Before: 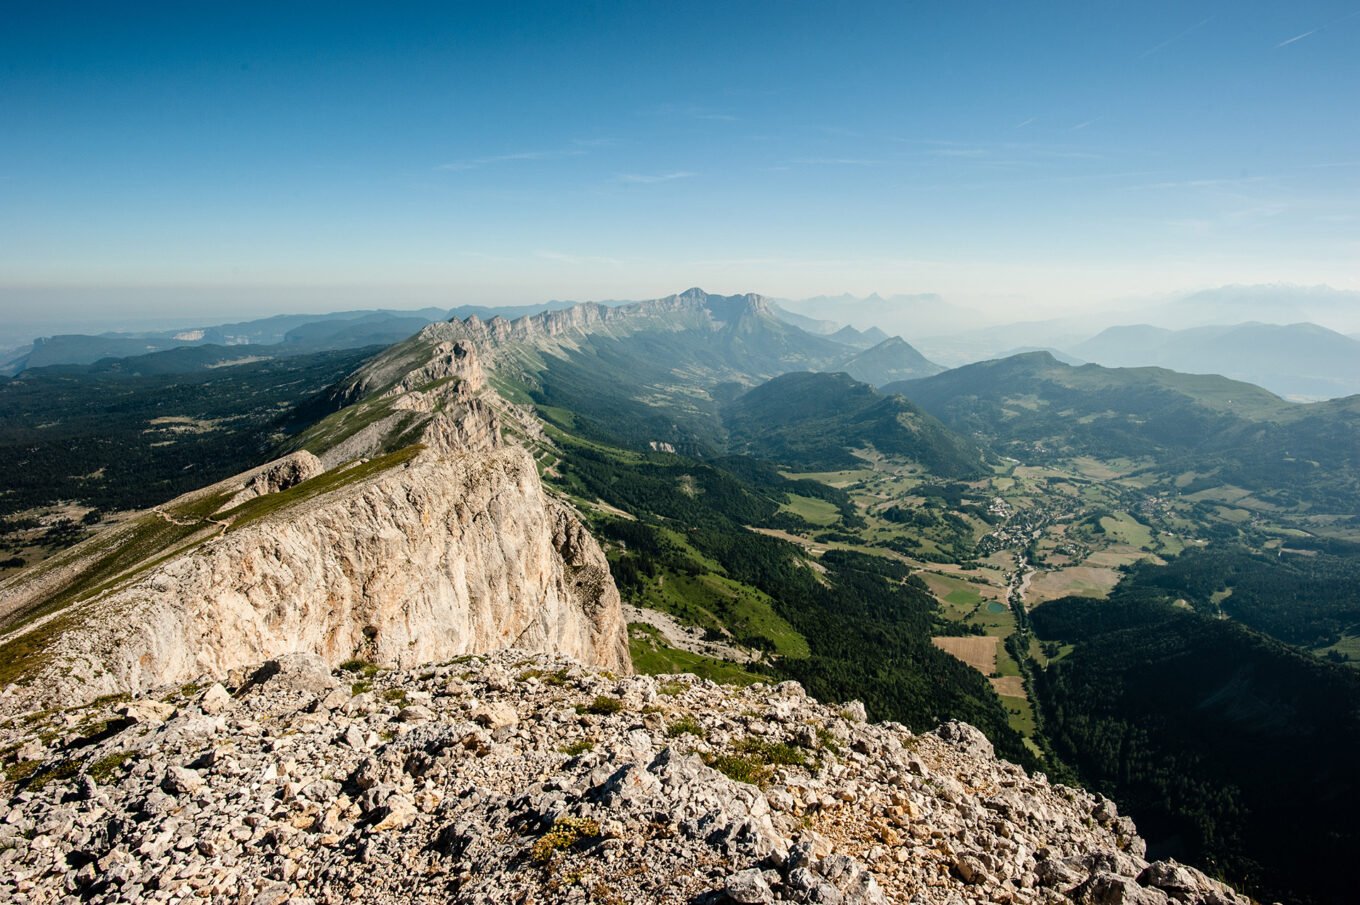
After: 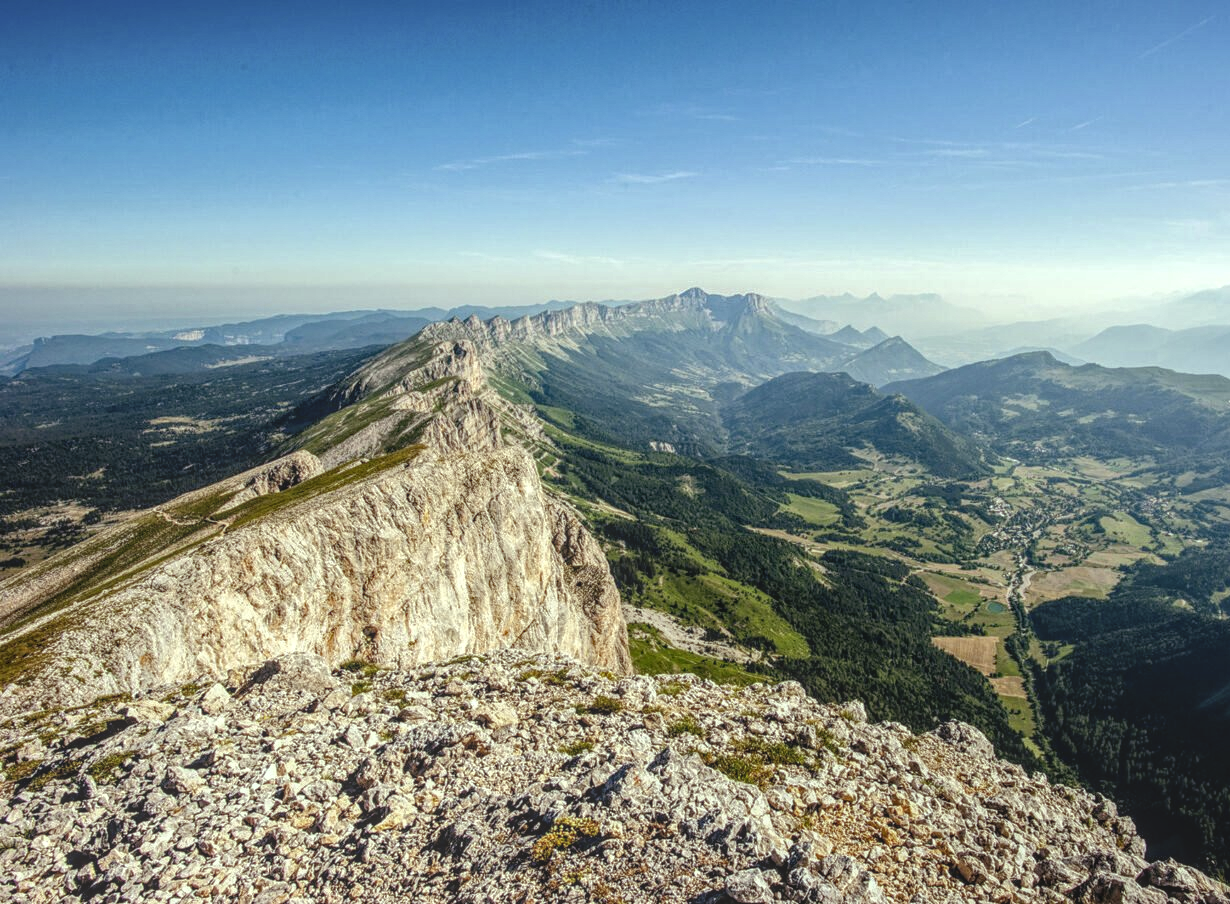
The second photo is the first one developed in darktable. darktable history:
crop: right 9.509%, bottom 0.031%
haze removal: compatibility mode true, adaptive false
local contrast: highlights 66%, shadows 33%, detail 166%, midtone range 0.2
color balance: mode lift, gamma, gain (sRGB), lift [0.997, 0.979, 1.021, 1.011], gamma [1, 1.084, 0.916, 0.998], gain [1, 0.87, 1.13, 1.101], contrast 4.55%, contrast fulcrum 38.24%, output saturation 104.09%
color correction: highlights a* 14.52, highlights b* 4.84
